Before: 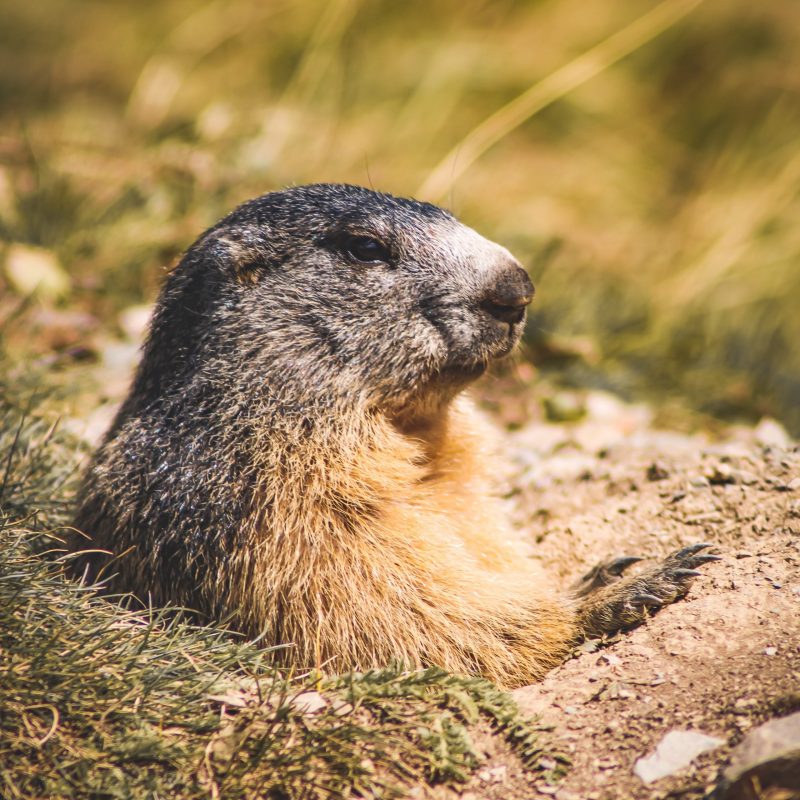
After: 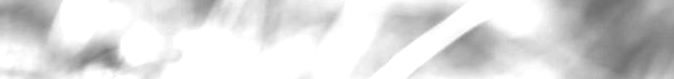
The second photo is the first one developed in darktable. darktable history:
exposure: black level correction 0, exposure 1.45 EV, compensate exposure bias true, compensate highlight preservation false
color correction: highlights a* 2.75, highlights b* 5, shadows a* -2.04, shadows b* -4.84, saturation 0.8
local contrast: detail 130%
monochrome: on, module defaults
crop and rotate: left 9.644%, top 9.491%, right 6.021%, bottom 80.509%
